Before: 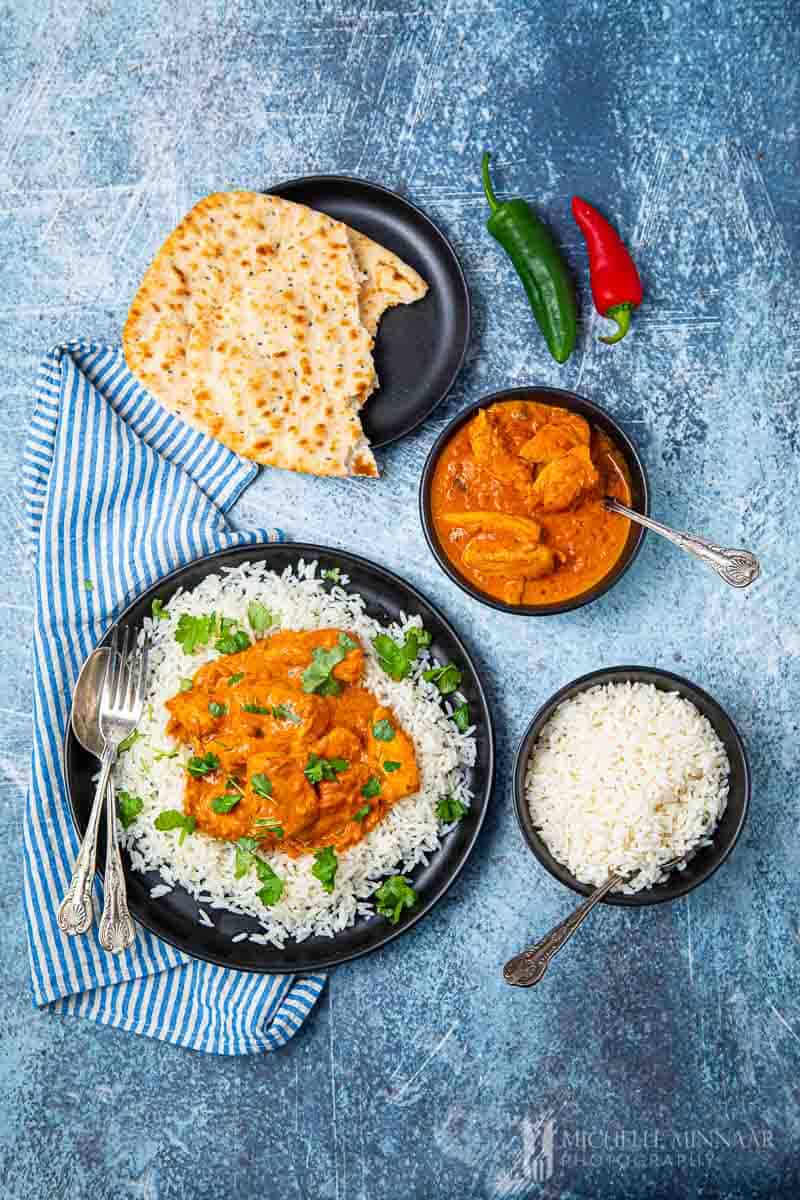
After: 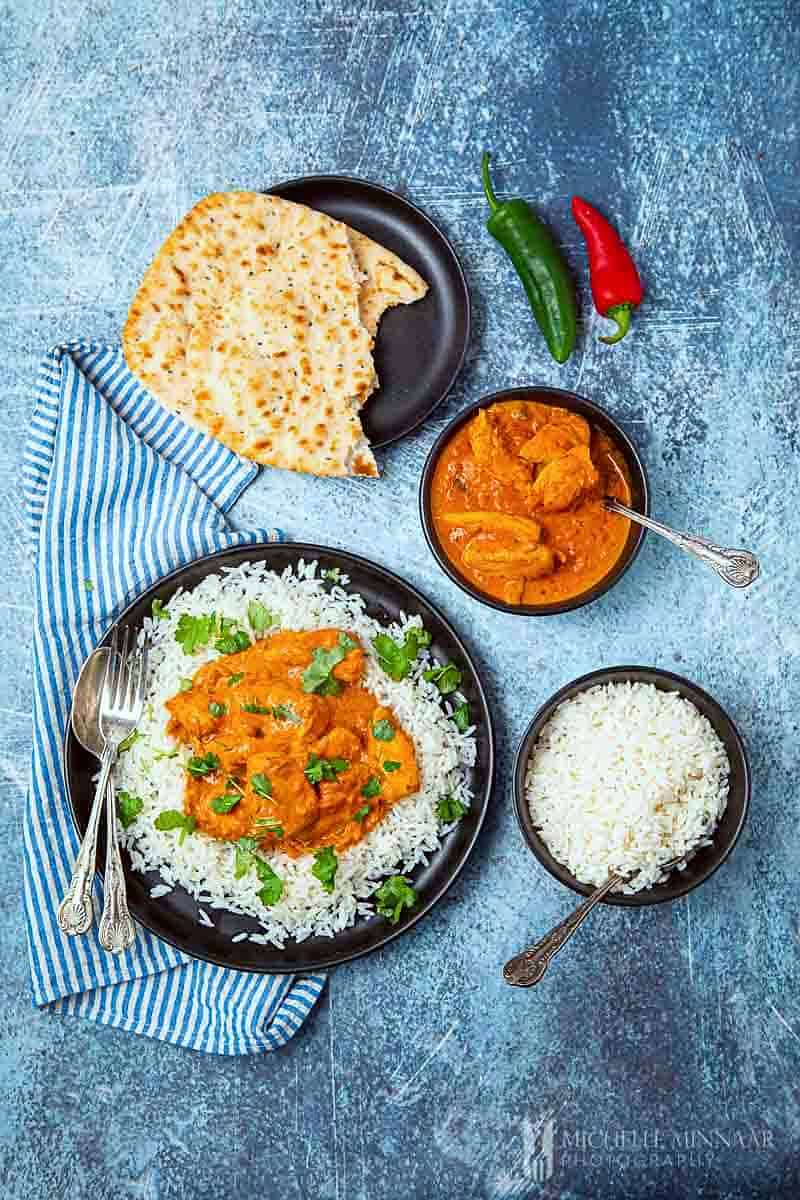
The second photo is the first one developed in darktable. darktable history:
color correction: highlights a* -4.98, highlights b* -3.76, shadows a* 3.83, shadows b* 4.08
sharpen: radius 1, threshold 1
